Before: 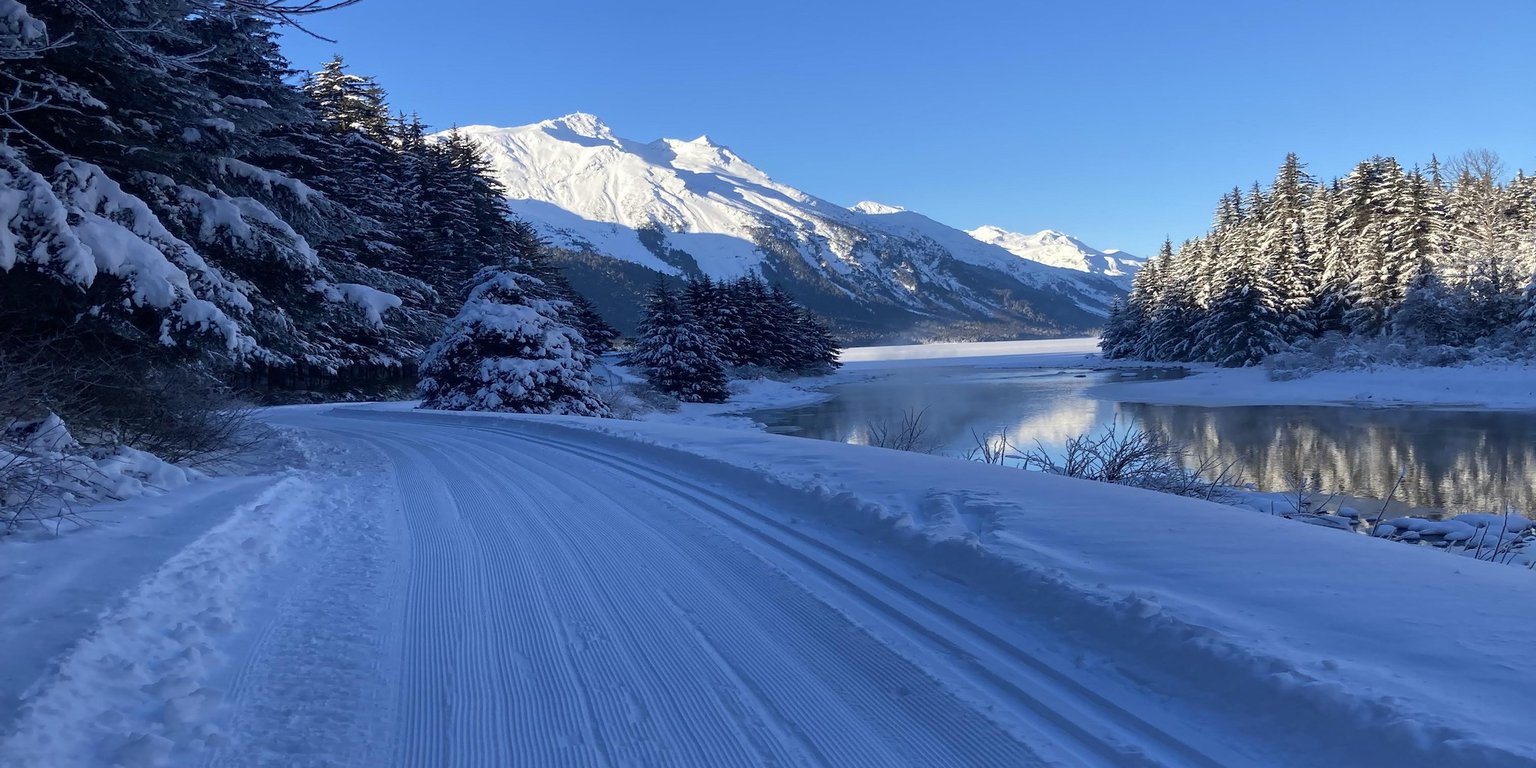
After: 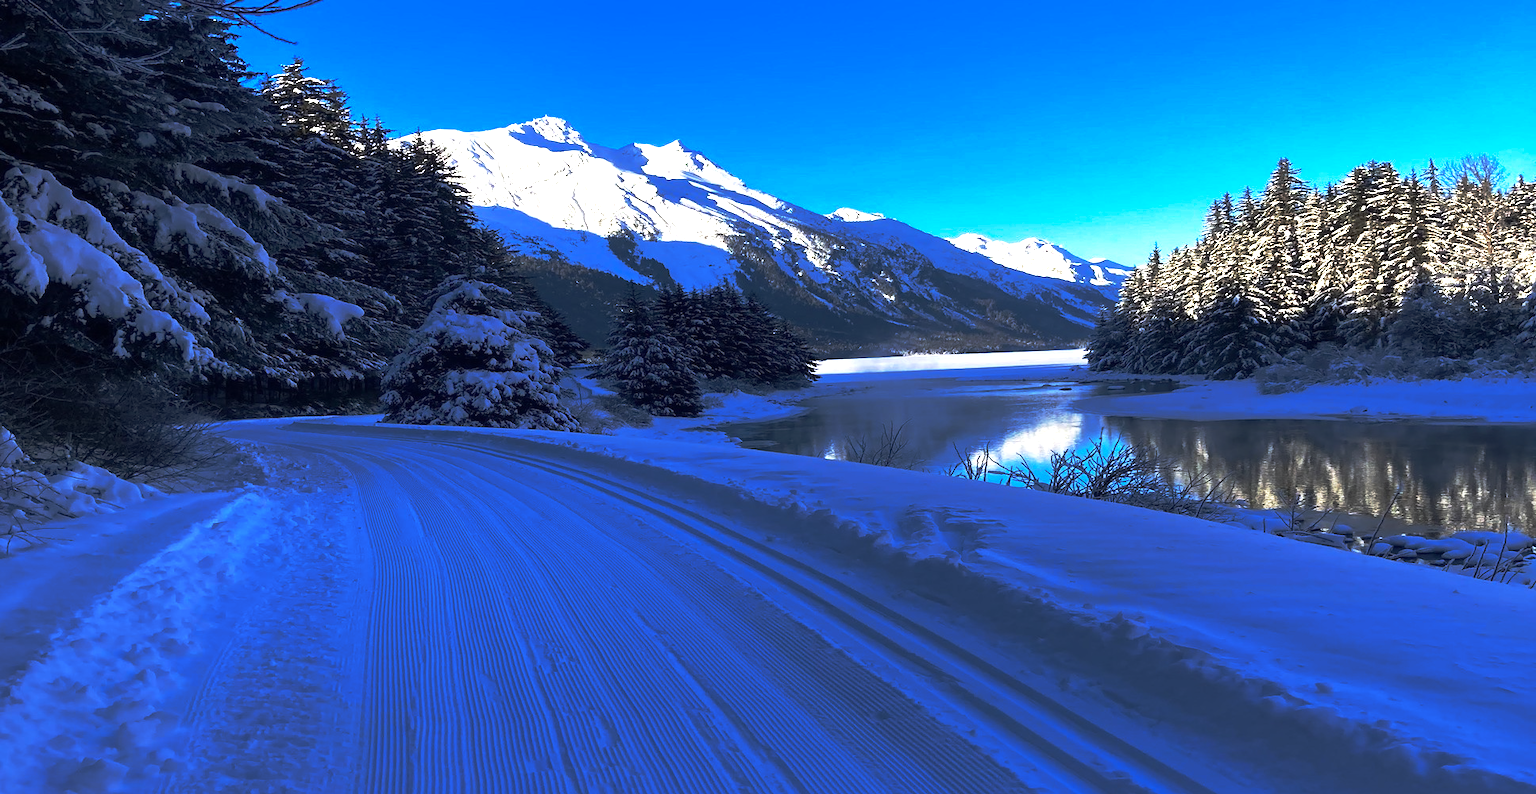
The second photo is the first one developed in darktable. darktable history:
exposure: exposure 0.761 EV, compensate highlight preservation false
base curve: curves: ch0 [(0, 0) (0.564, 0.291) (0.802, 0.731) (1, 1)], preserve colors none
crop and rotate: left 3.261%
